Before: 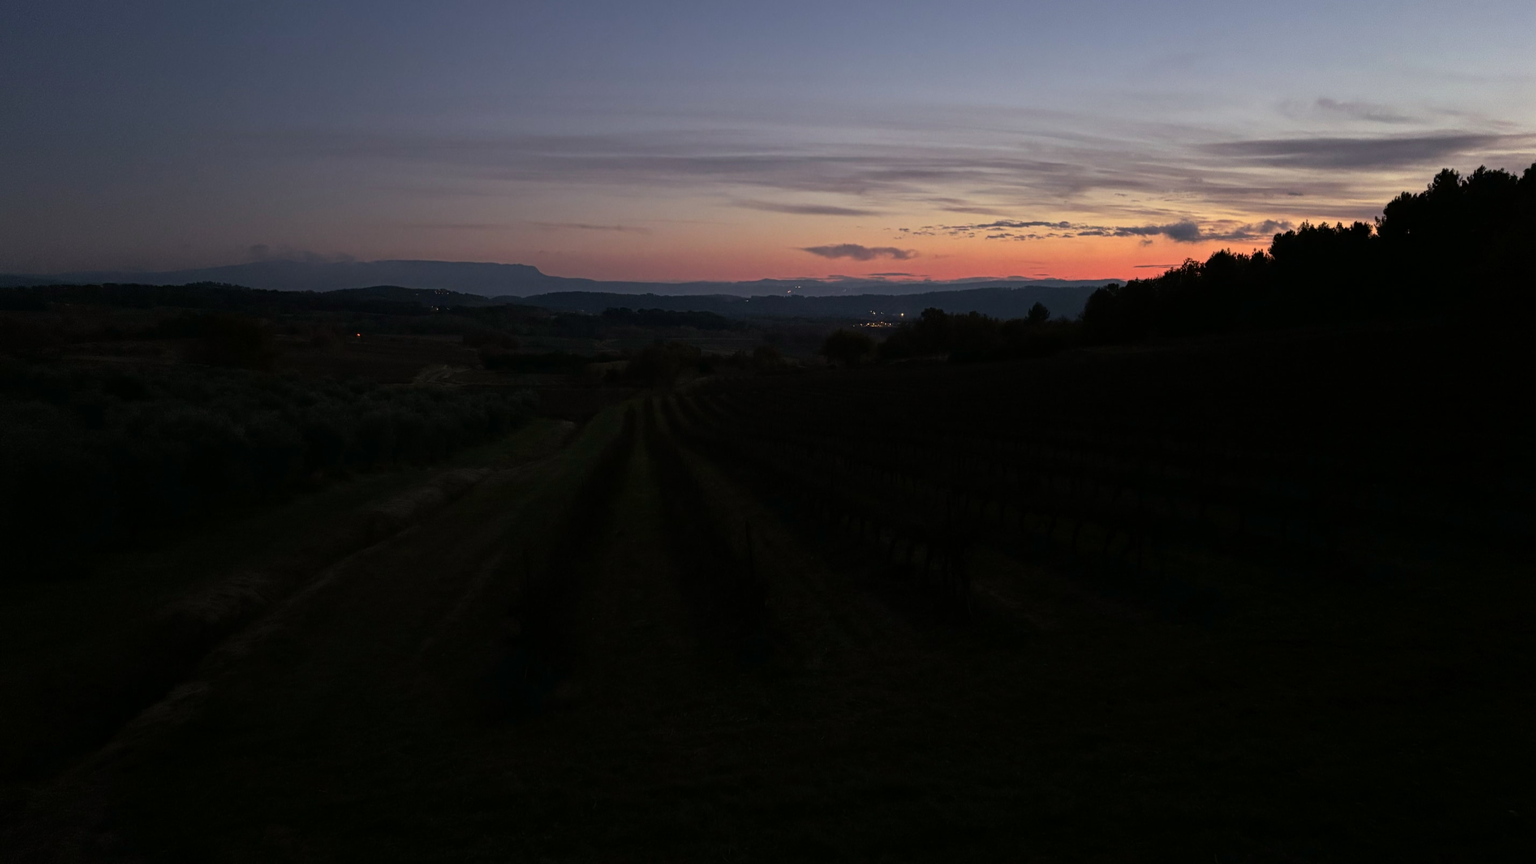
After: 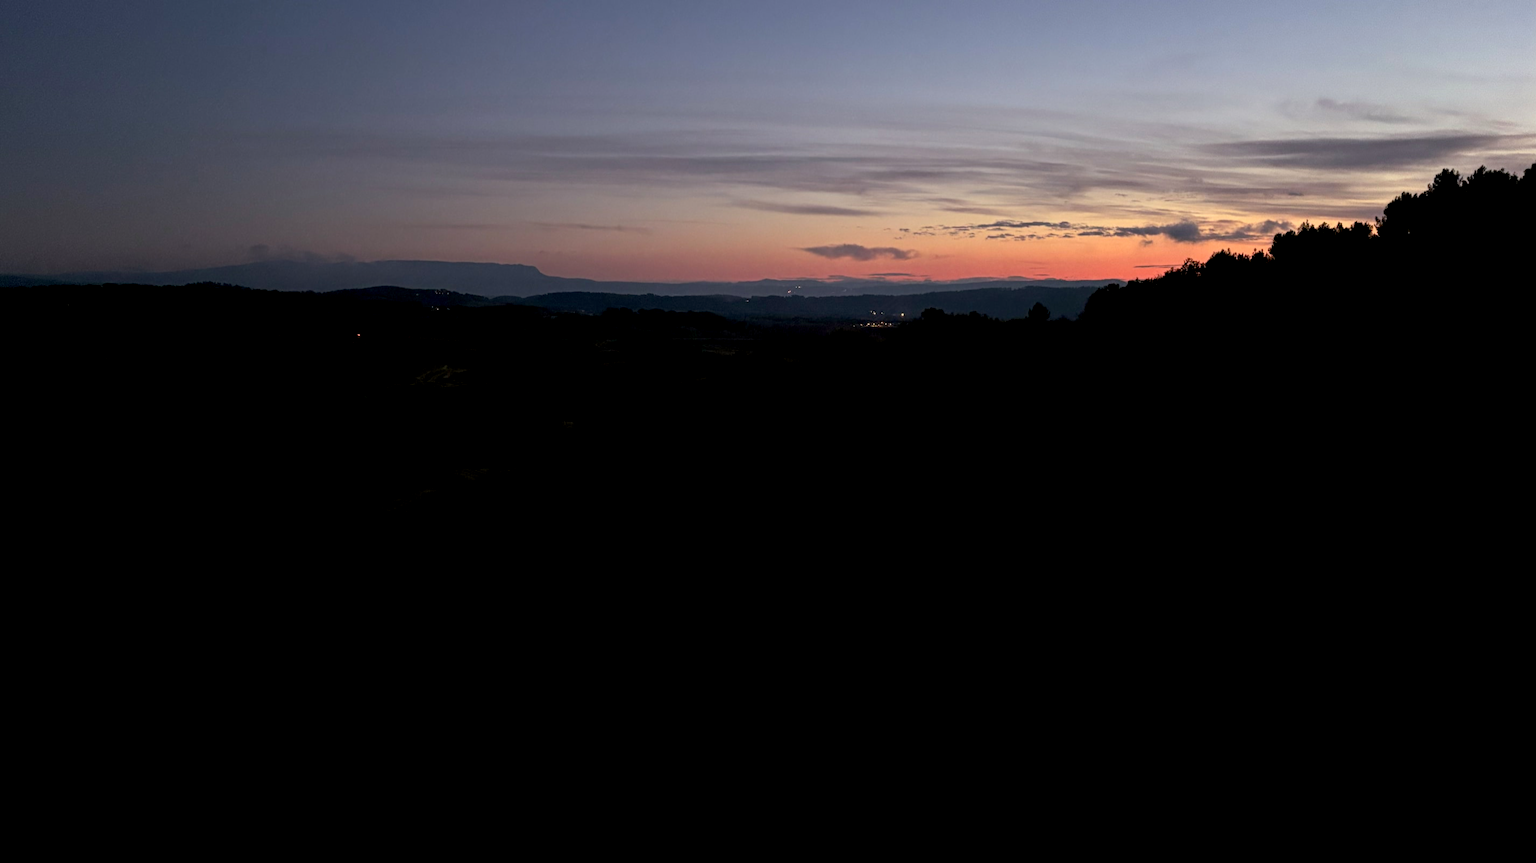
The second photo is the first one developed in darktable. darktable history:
exposure: black level correction 0.007, exposure 0.159 EV, compensate highlight preservation false
shadows and highlights: shadows 0, highlights 40
